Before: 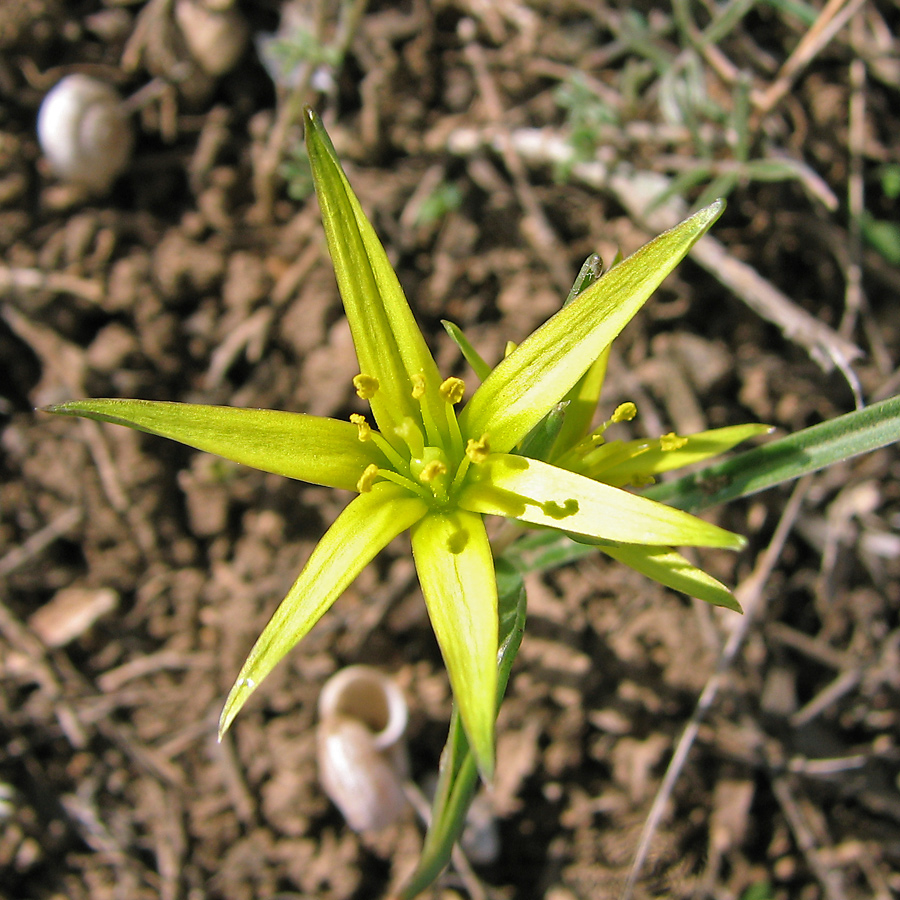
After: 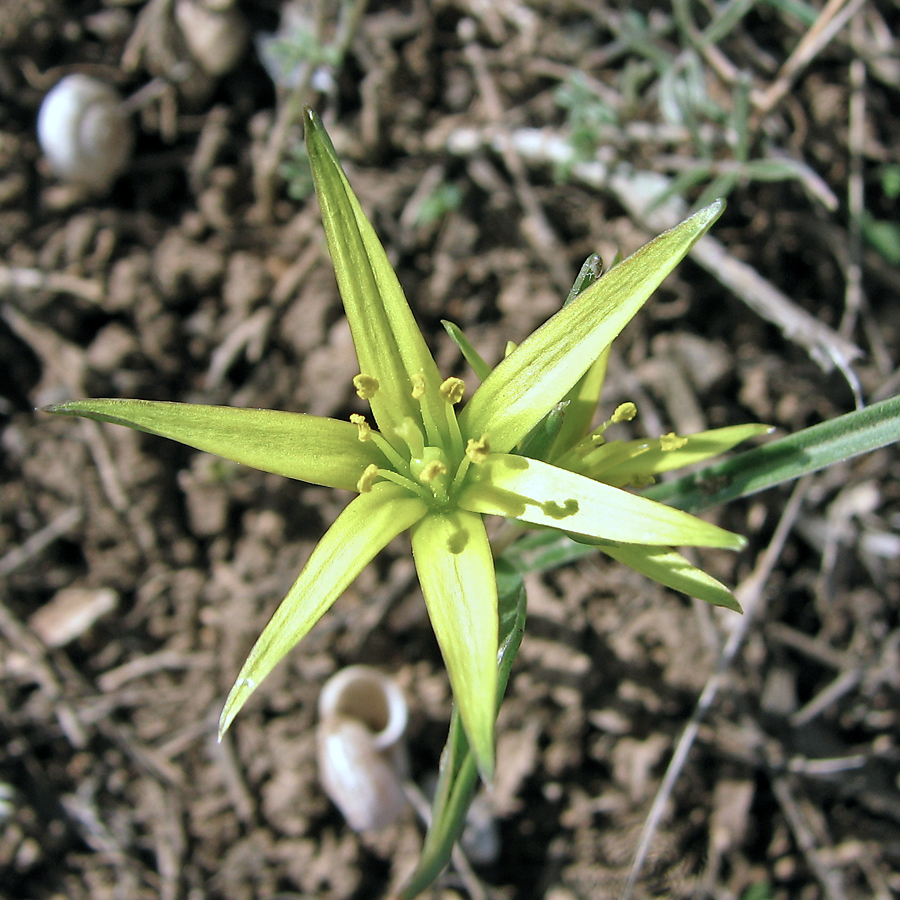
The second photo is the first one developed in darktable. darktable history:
local contrast: mode bilateral grid, contrast 20, coarseness 50, detail 120%, midtone range 0.2
color balance: contrast -0.5%
contrast brightness saturation: contrast 0.06, brightness -0.01, saturation -0.23
color calibration: illuminant F (fluorescent), F source F9 (Cool White Deluxe 4150 K) – high CRI, x 0.374, y 0.373, temperature 4158.34 K
